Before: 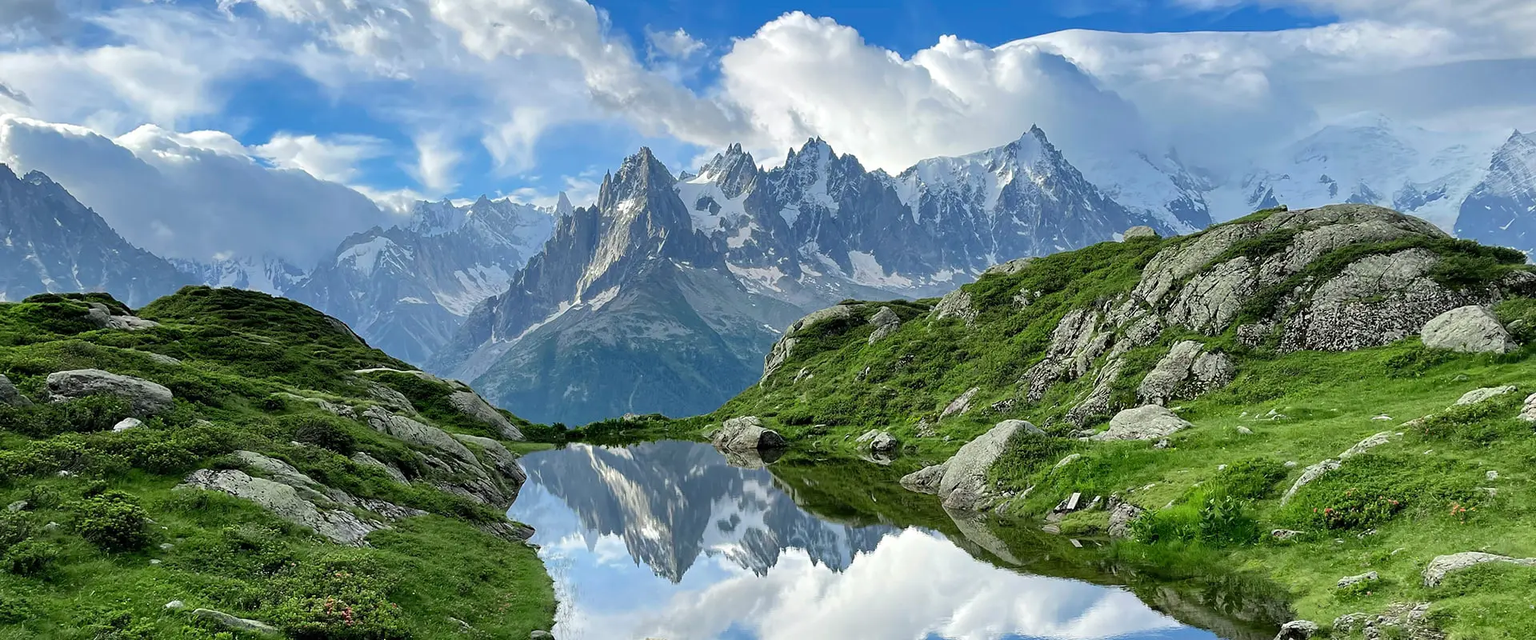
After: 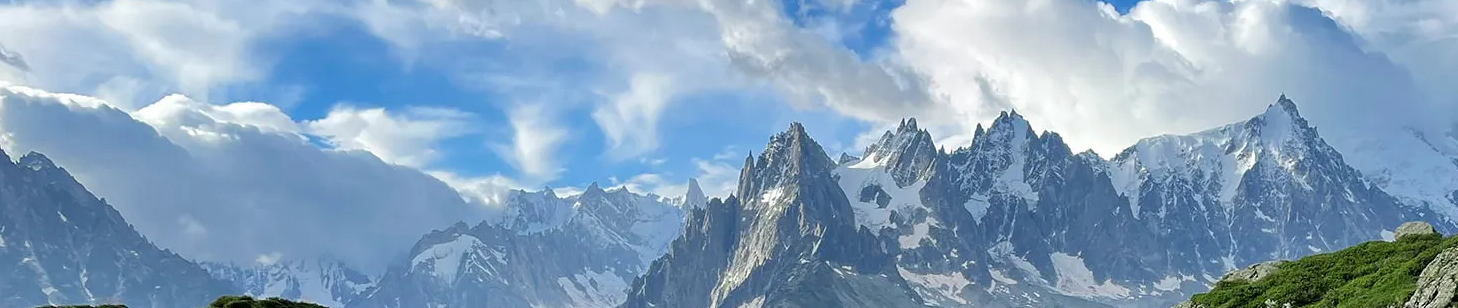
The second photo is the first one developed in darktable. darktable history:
crop: left 0.542%, top 7.642%, right 23.475%, bottom 53.81%
